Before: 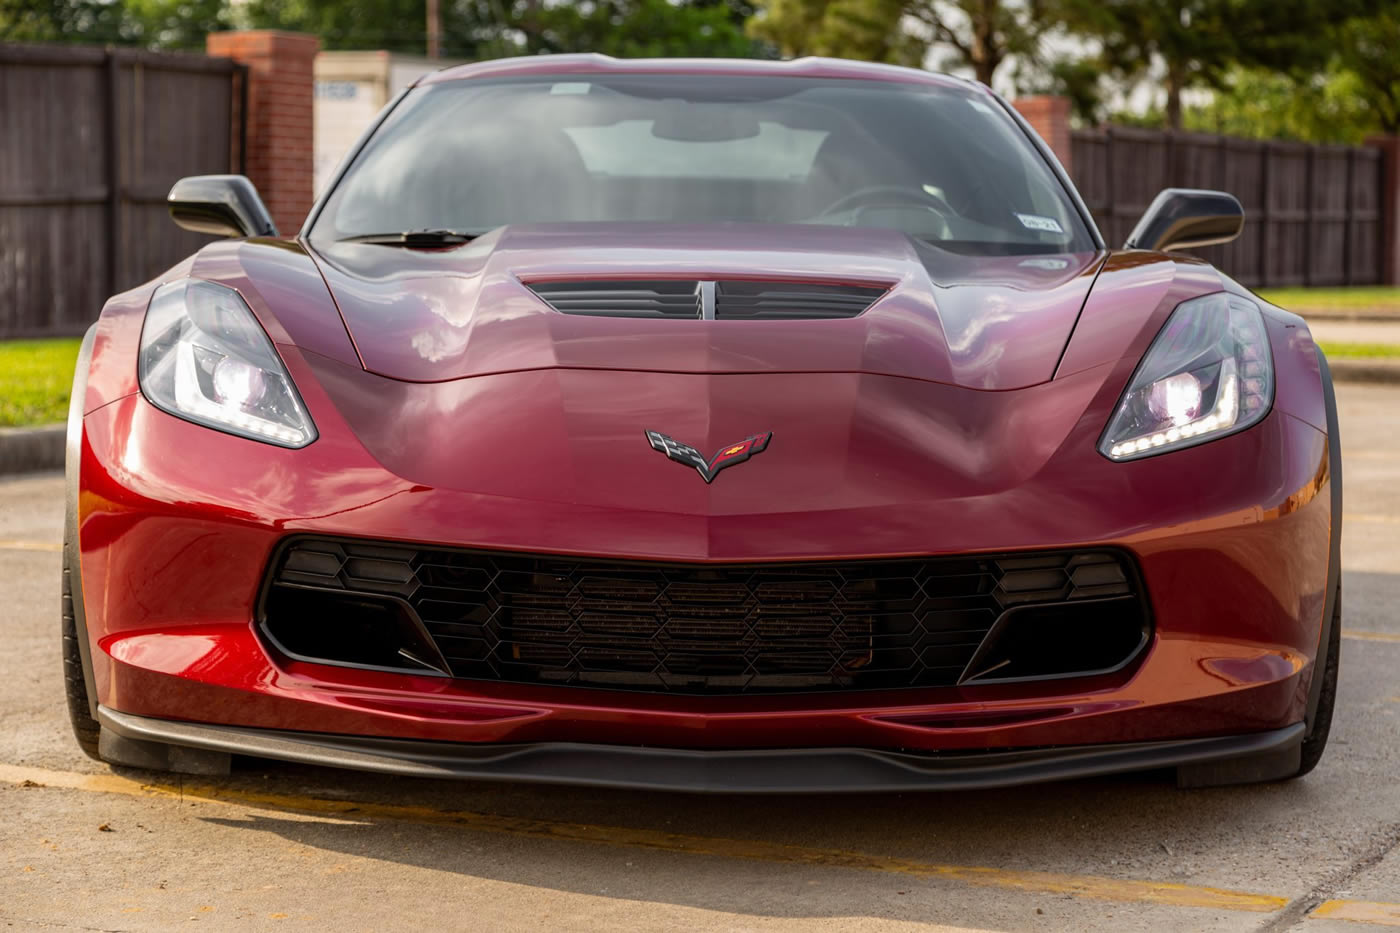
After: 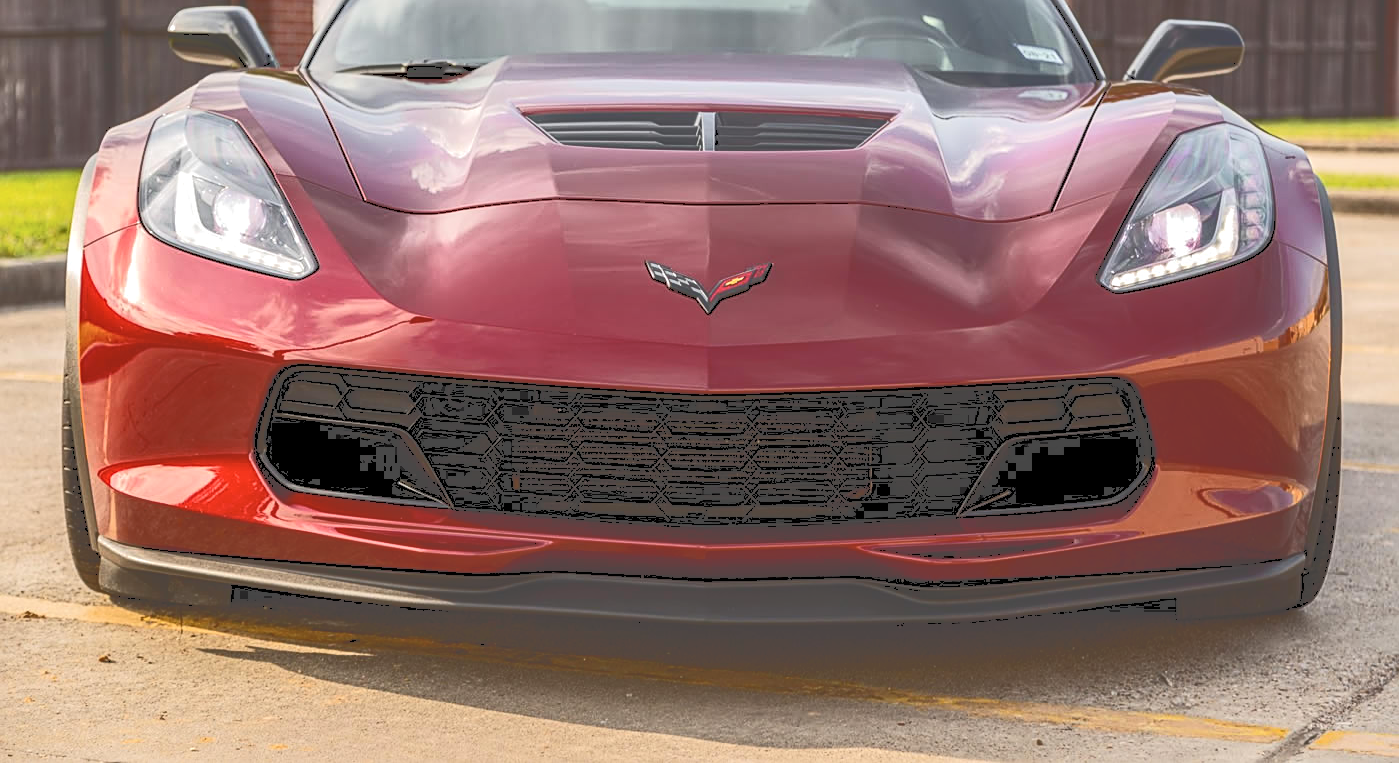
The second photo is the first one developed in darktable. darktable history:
tone curve: curves: ch0 [(0, 0) (0.003, 0.301) (0.011, 0.302) (0.025, 0.307) (0.044, 0.313) (0.069, 0.316) (0.1, 0.322) (0.136, 0.325) (0.177, 0.341) (0.224, 0.358) (0.277, 0.386) (0.335, 0.429) (0.399, 0.486) (0.468, 0.556) (0.543, 0.644) (0.623, 0.728) (0.709, 0.796) (0.801, 0.854) (0.898, 0.908) (1, 1)], color space Lab, independent channels, preserve colors none
local contrast: on, module defaults
crop and rotate: top 18.138%
sharpen: on, module defaults
